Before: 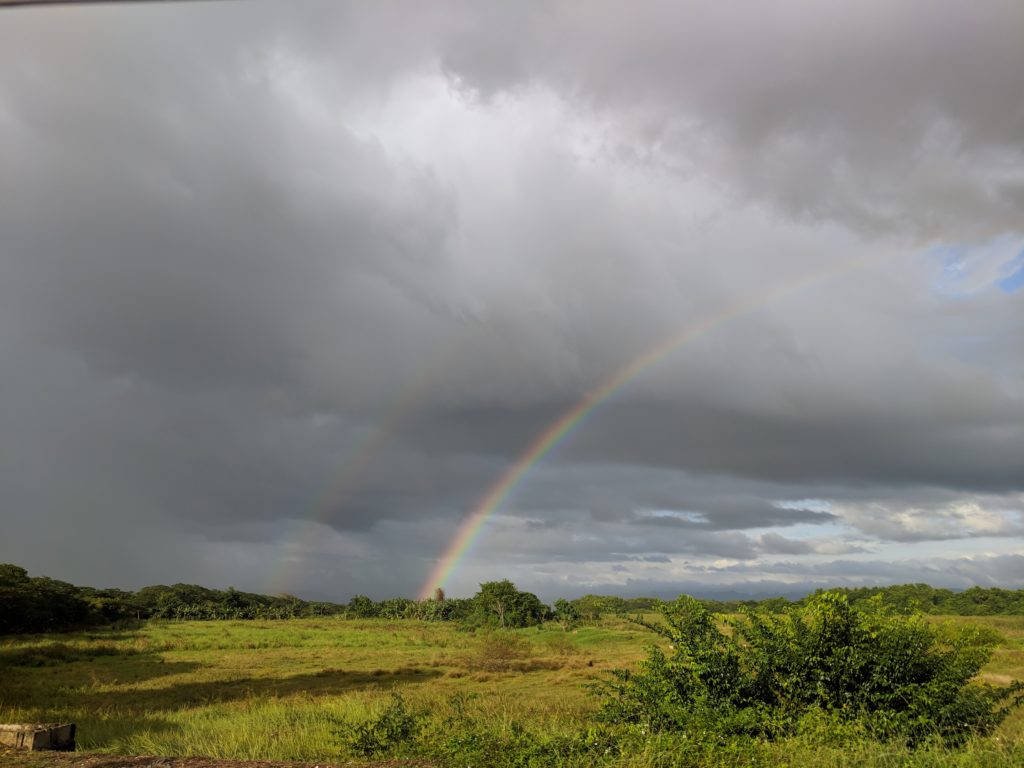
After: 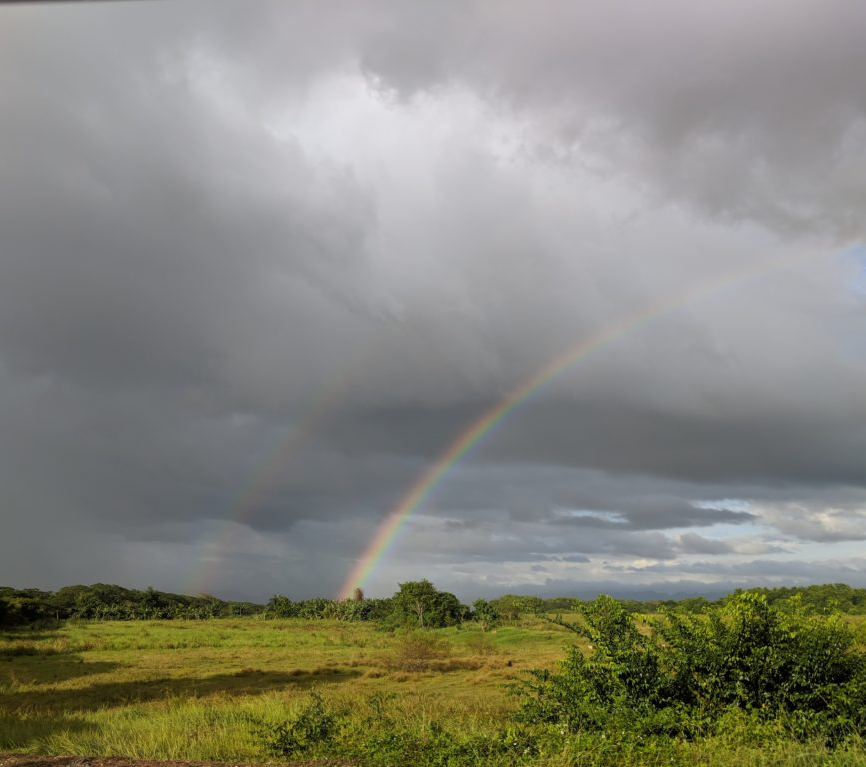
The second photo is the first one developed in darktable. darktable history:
crop: left 7.943%, right 7.482%
